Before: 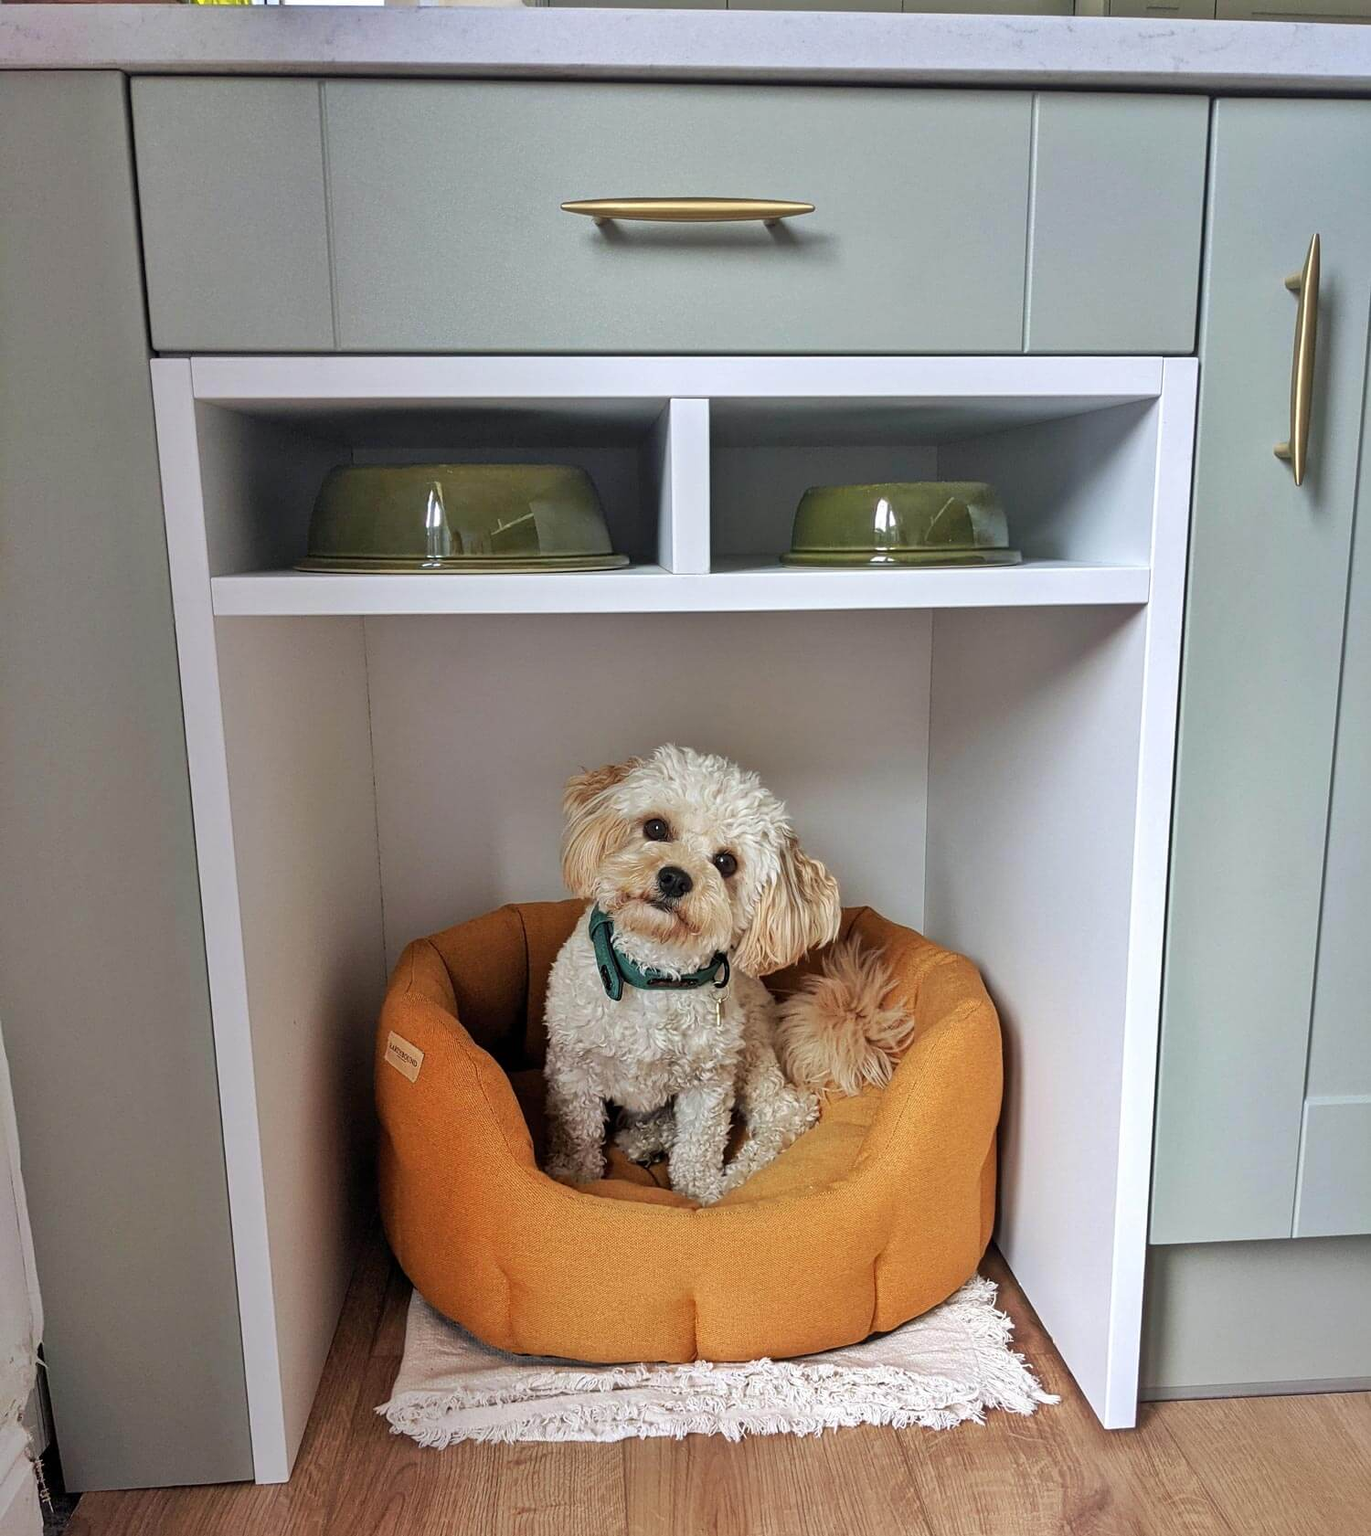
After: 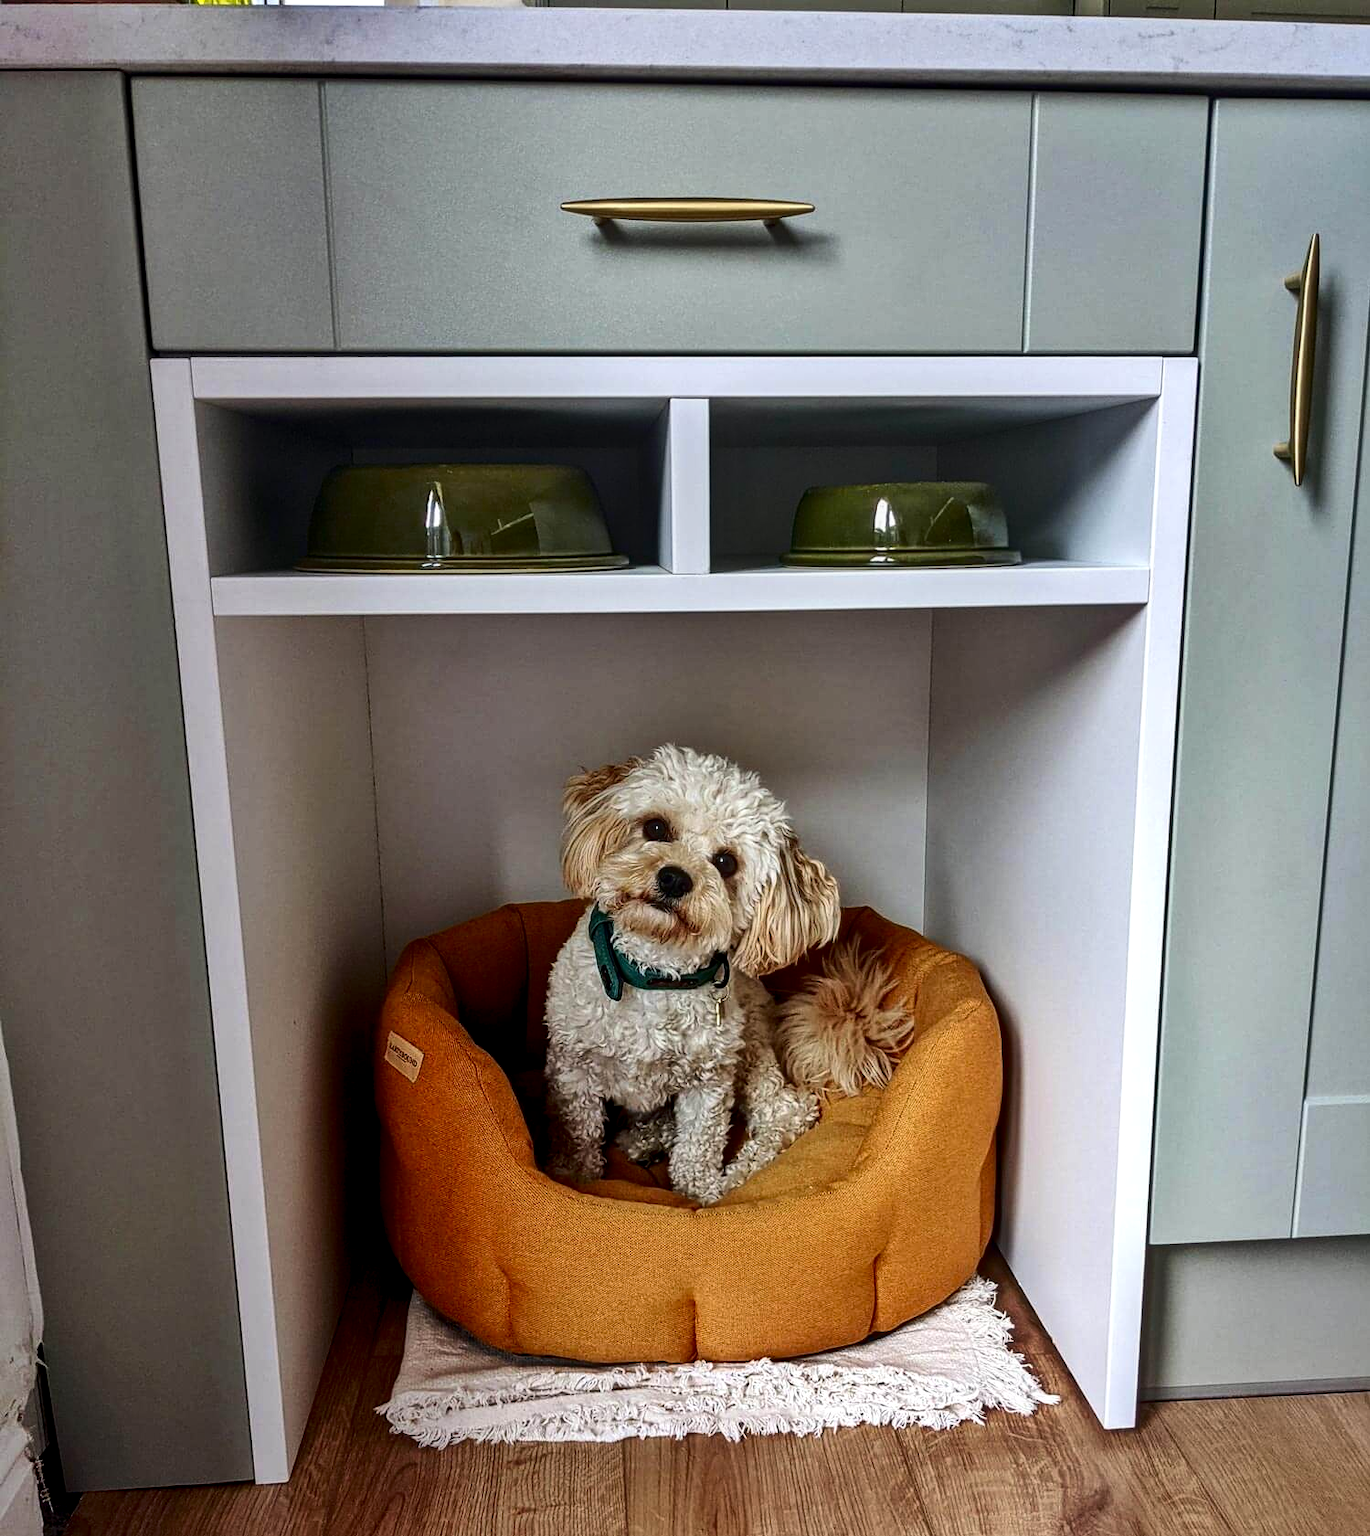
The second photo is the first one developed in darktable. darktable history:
local contrast: on, module defaults
contrast brightness saturation: contrast 0.191, brightness -0.233, saturation 0.11
